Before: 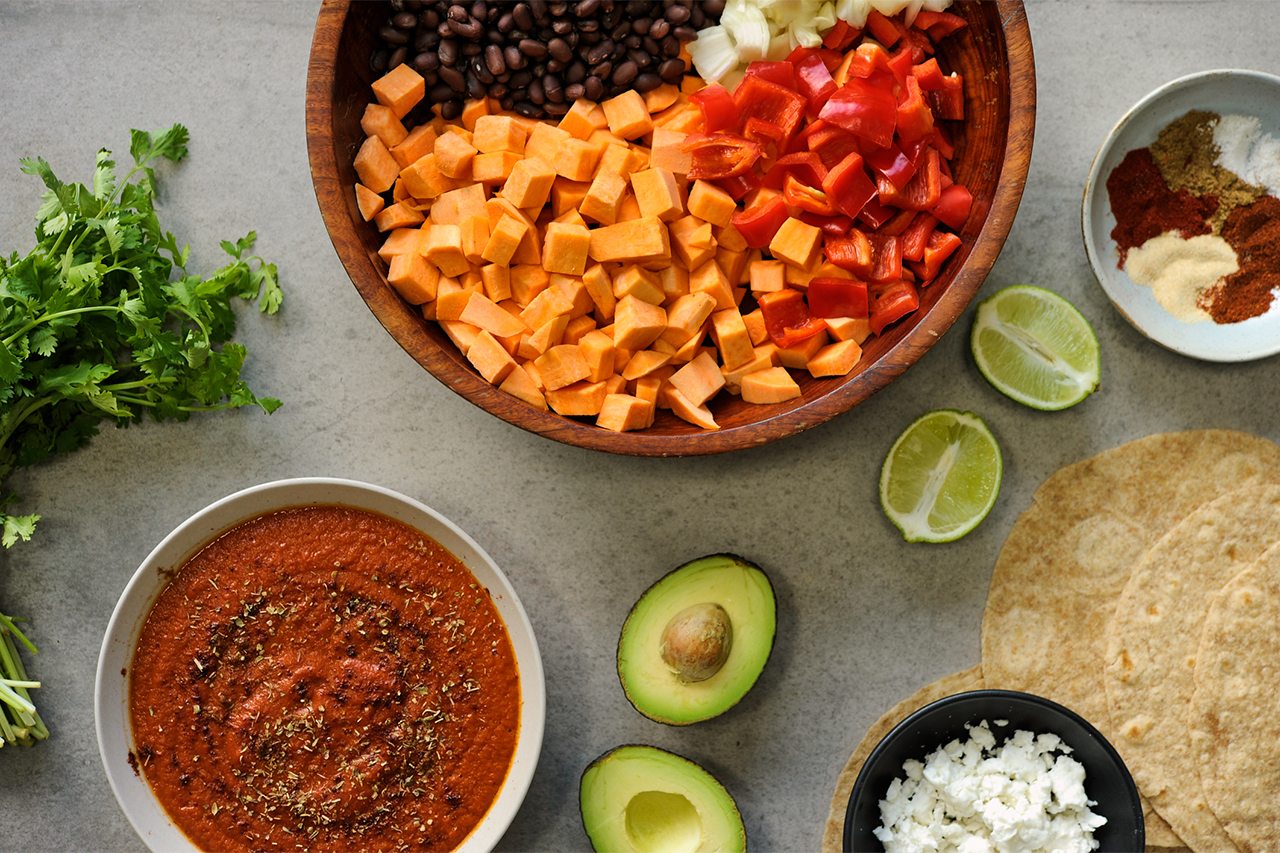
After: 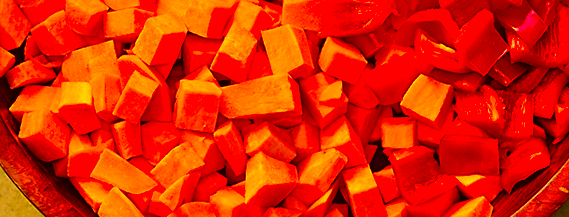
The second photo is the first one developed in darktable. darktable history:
crop: left 28.88%, top 16.812%, right 26.612%, bottom 57.639%
color correction: highlights a* 11.16, highlights b* 30.45, shadows a* 2.59, shadows b* 18.14, saturation 1.74
color balance rgb: perceptual saturation grading › global saturation 25.243%, global vibrance 39.738%
sharpen: amount 0.6
